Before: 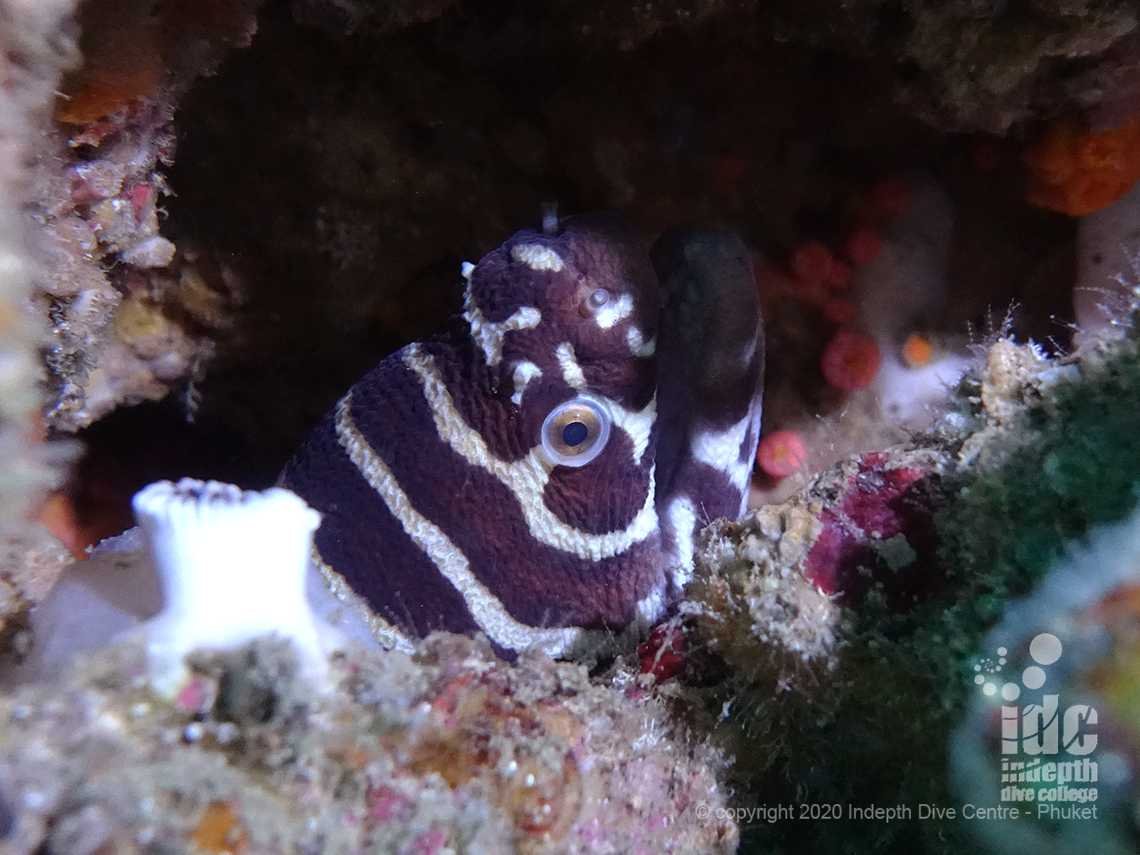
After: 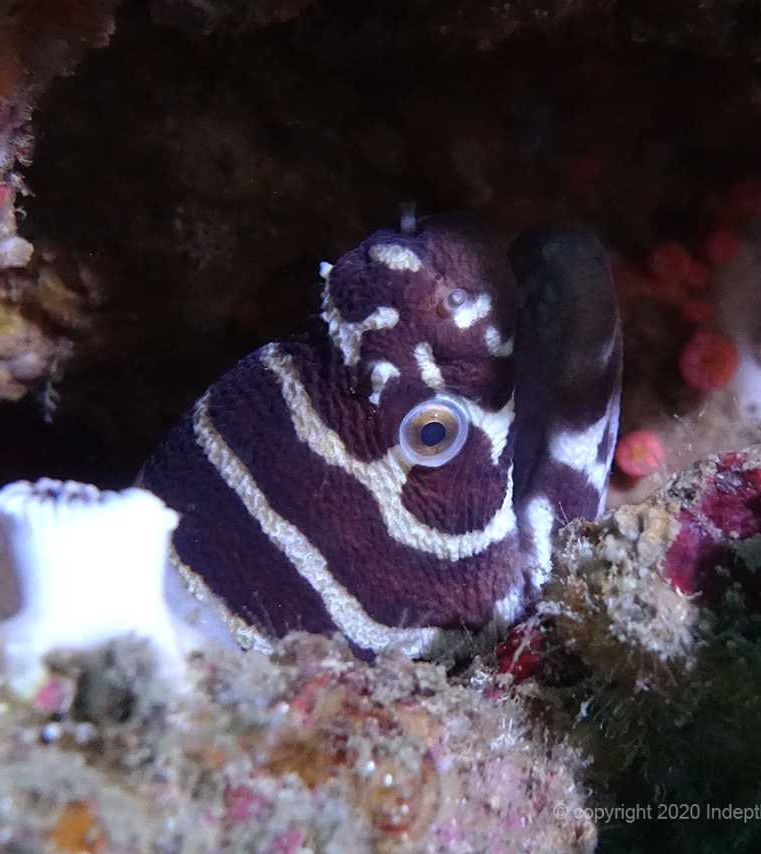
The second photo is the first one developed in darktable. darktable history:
crop and rotate: left 12.485%, right 20.711%
